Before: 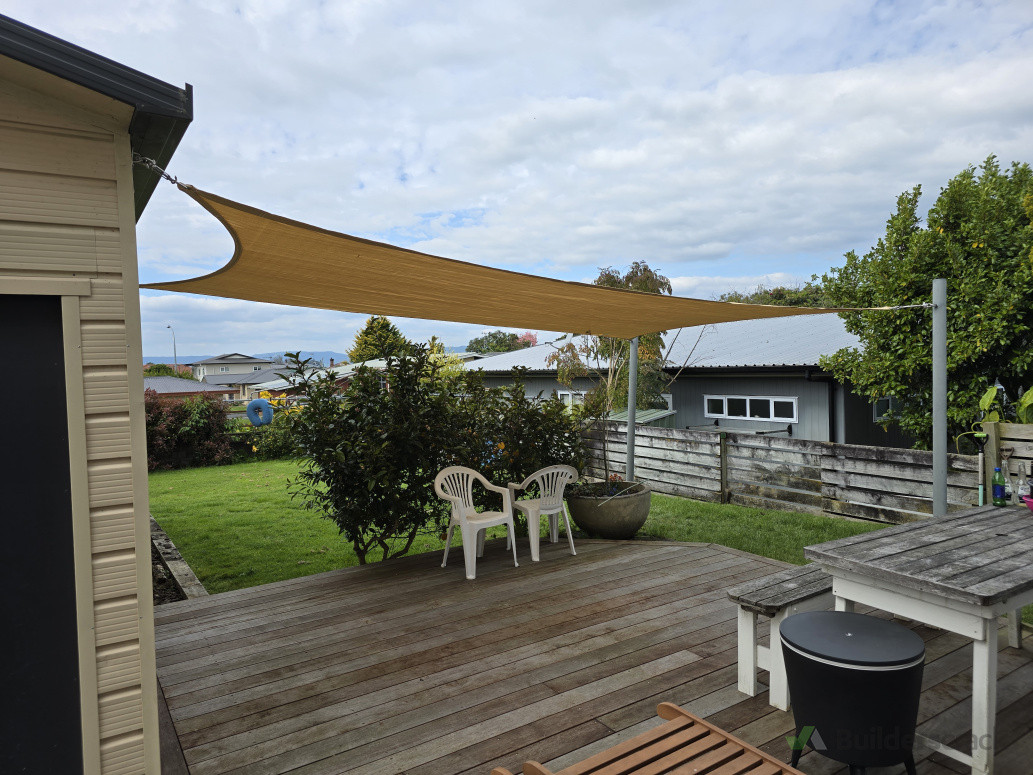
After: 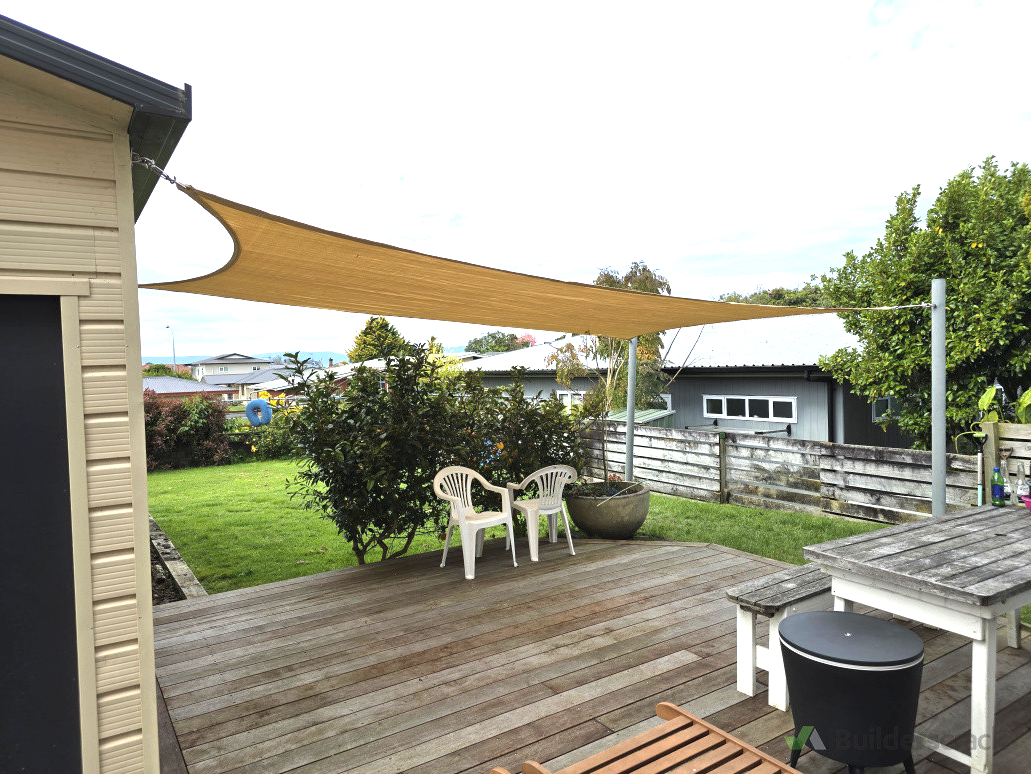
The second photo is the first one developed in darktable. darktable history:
exposure: black level correction 0, exposure 1.2 EV, compensate highlight preservation false
crop and rotate: left 0.126%
